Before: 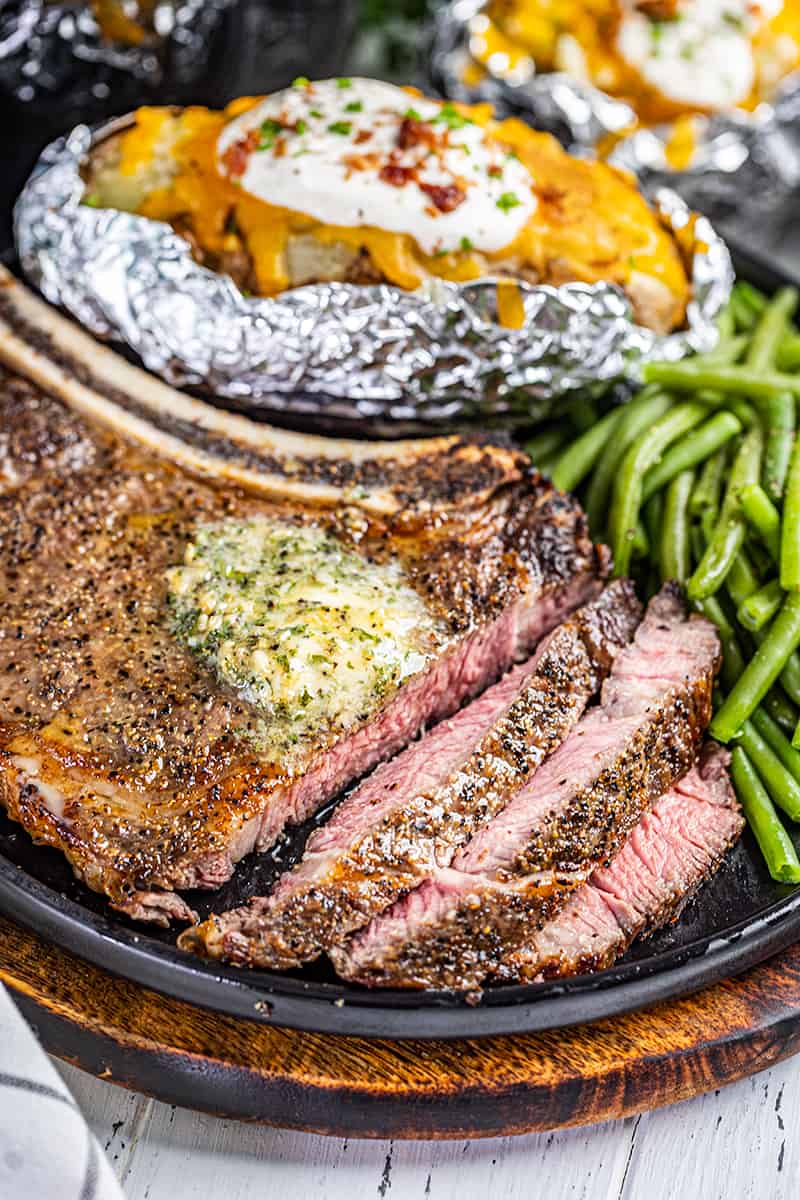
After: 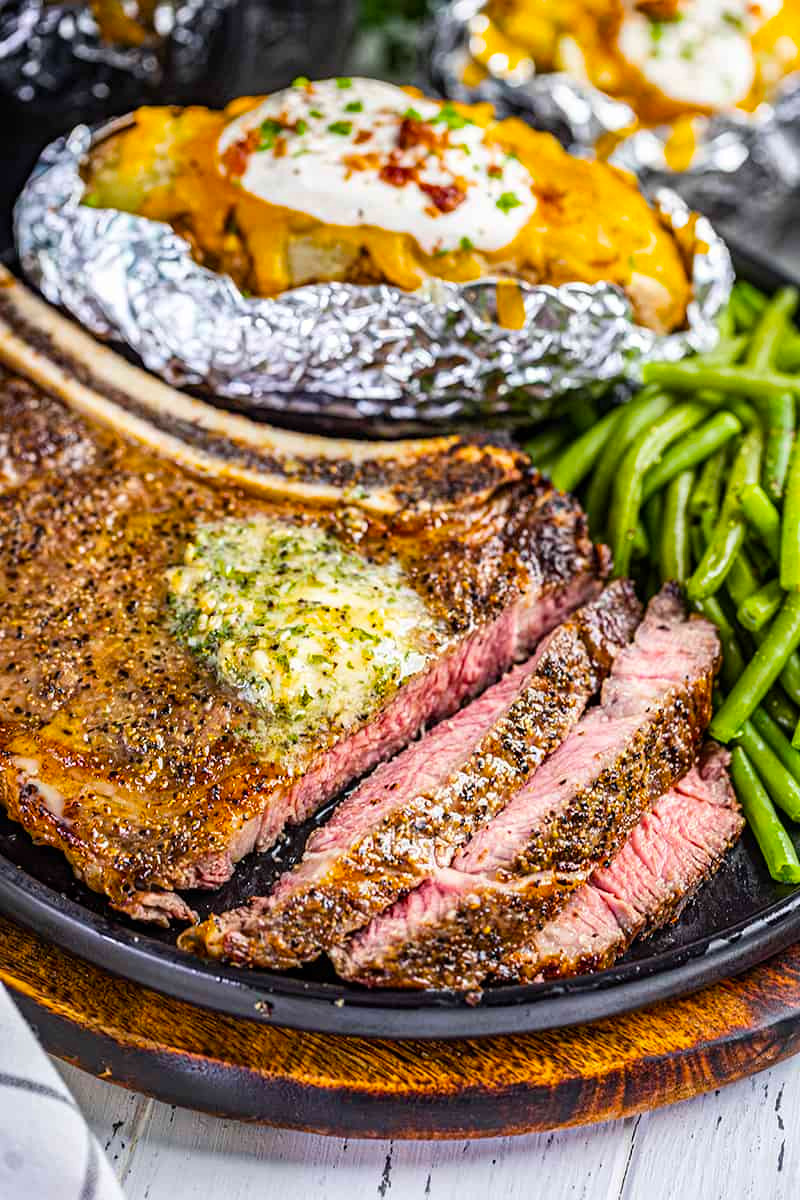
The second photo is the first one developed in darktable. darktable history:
color balance rgb: perceptual saturation grading › global saturation 29.971%, global vibrance 20%
